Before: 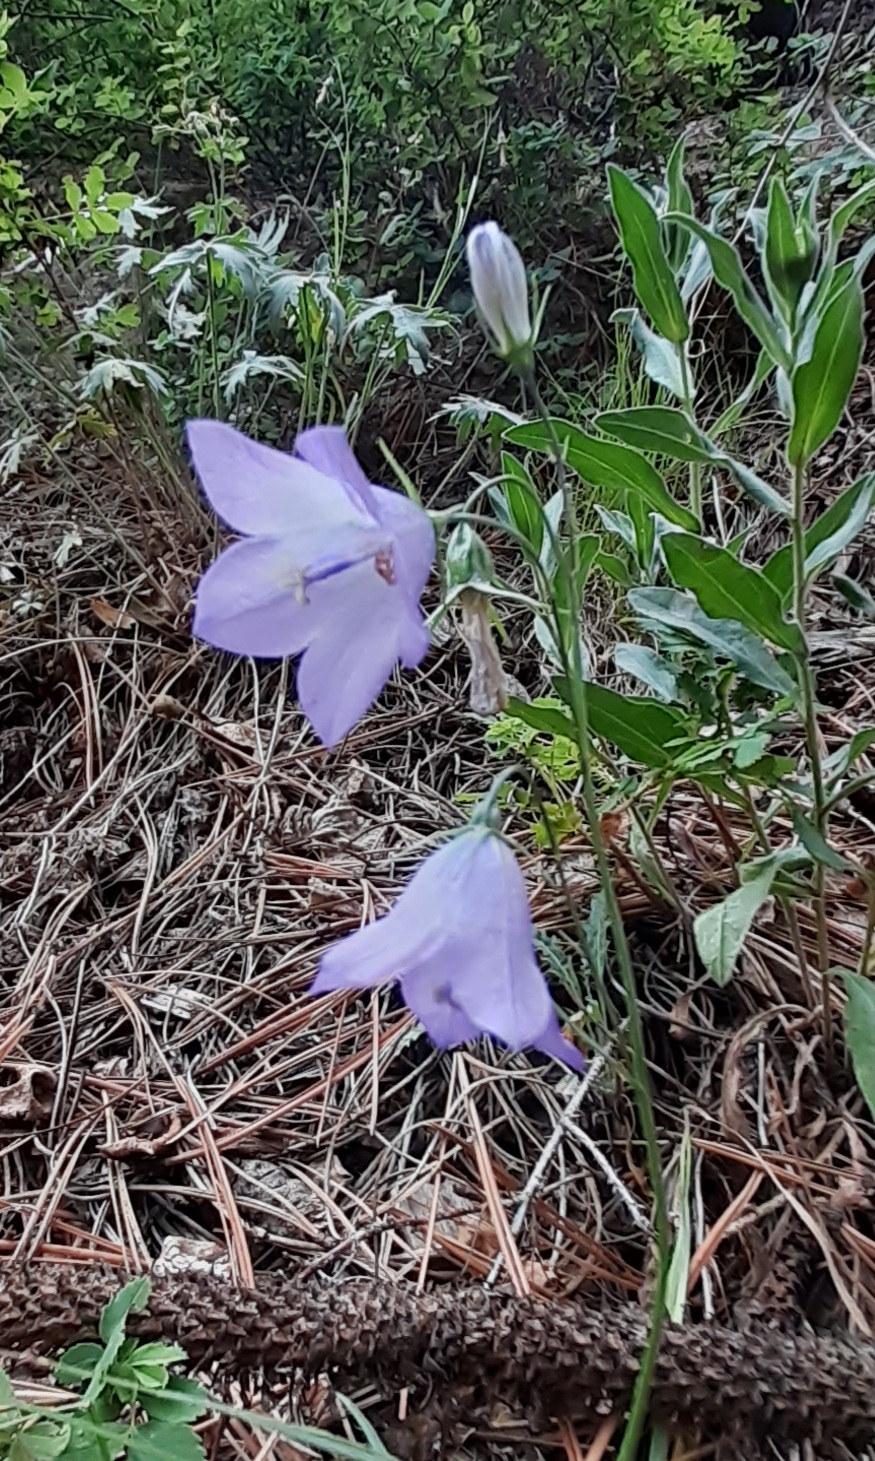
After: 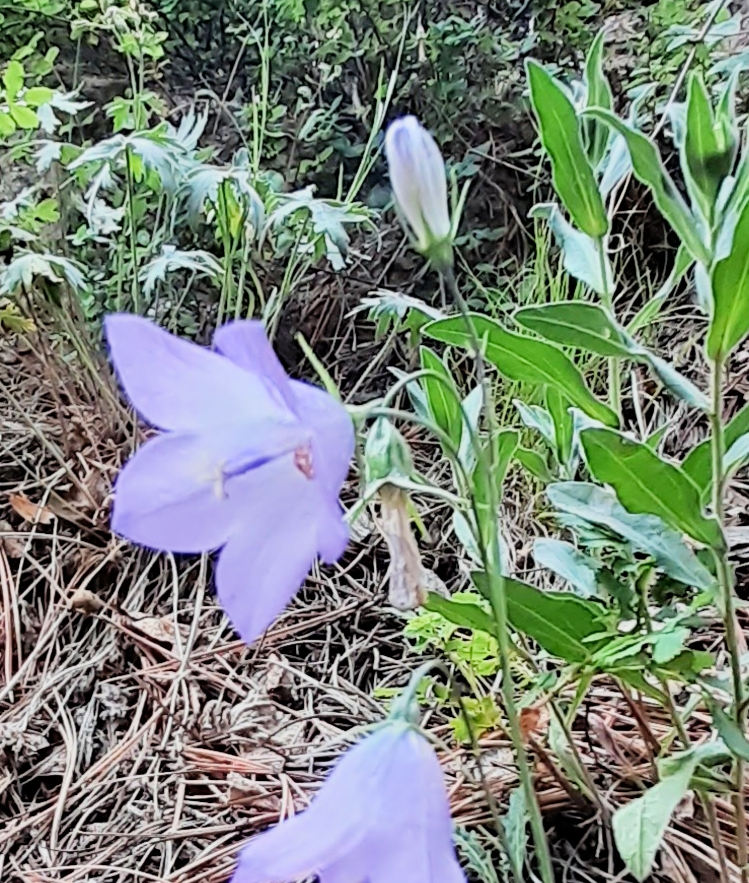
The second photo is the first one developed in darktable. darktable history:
exposure: black level correction 0, exposure 1.379 EV, compensate exposure bias true, compensate highlight preservation false
filmic rgb: black relative exposure -7.15 EV, white relative exposure 5.36 EV, hardness 3.02, color science v6 (2022)
crop and rotate: left 9.345%, top 7.22%, right 4.982%, bottom 32.331%
